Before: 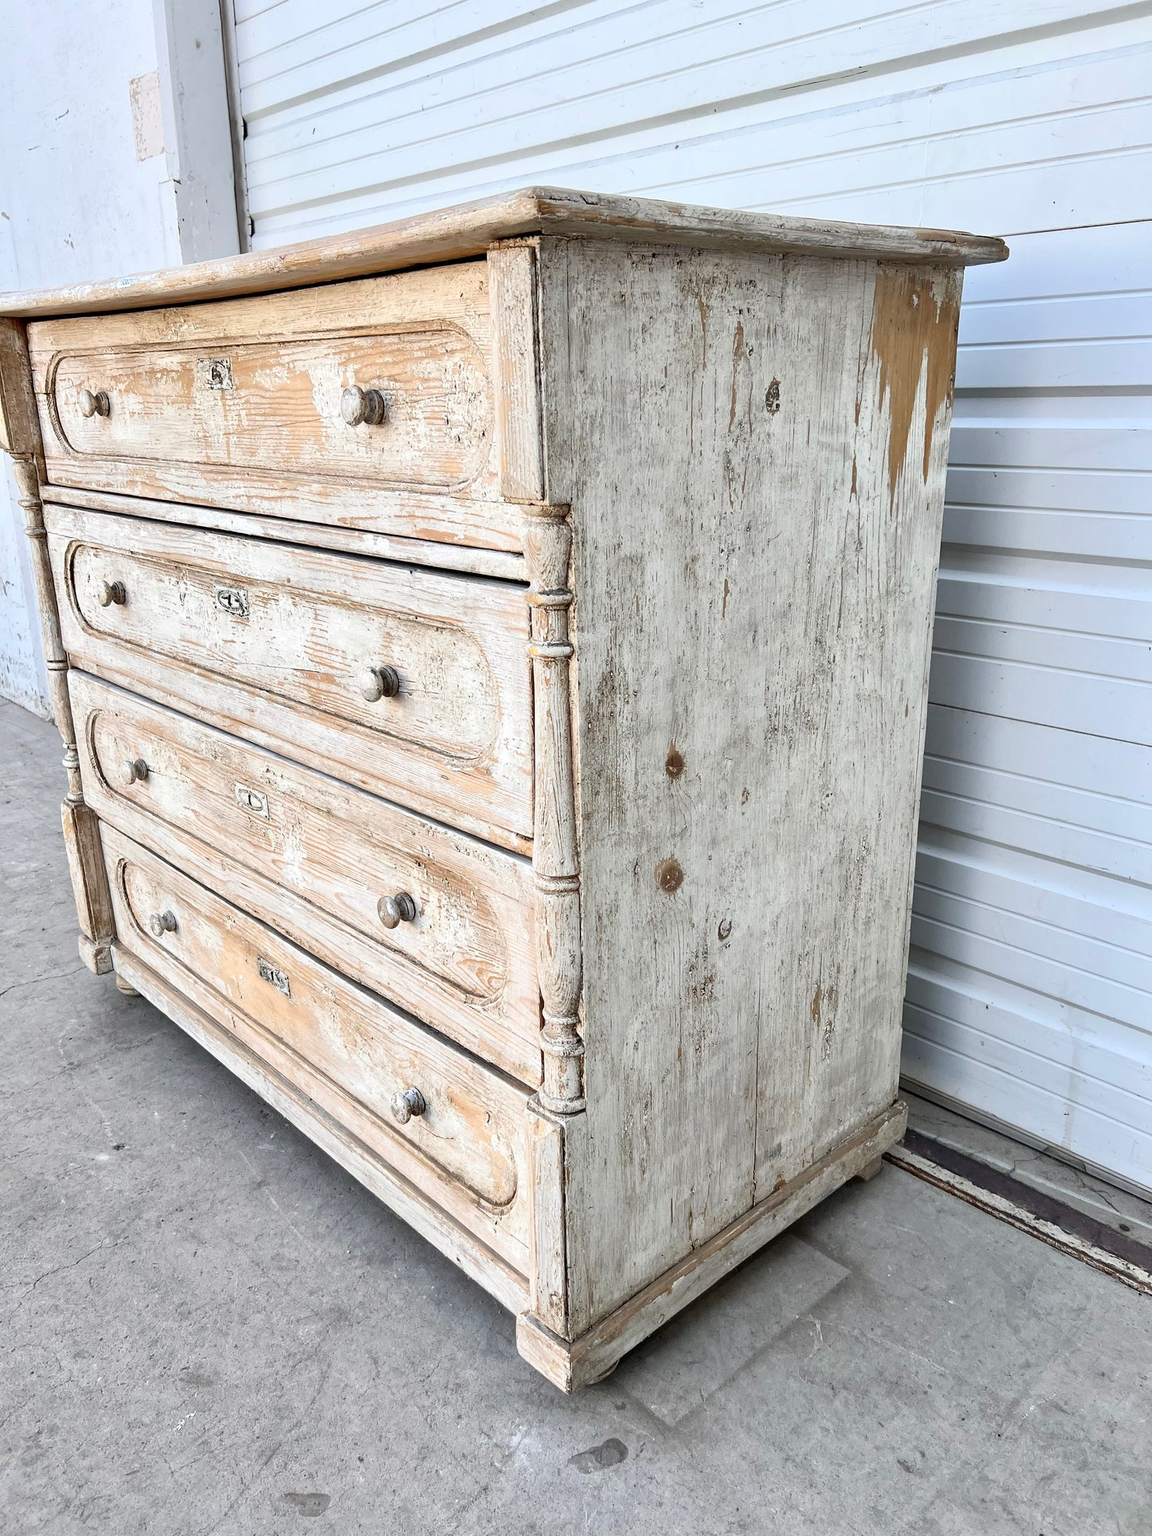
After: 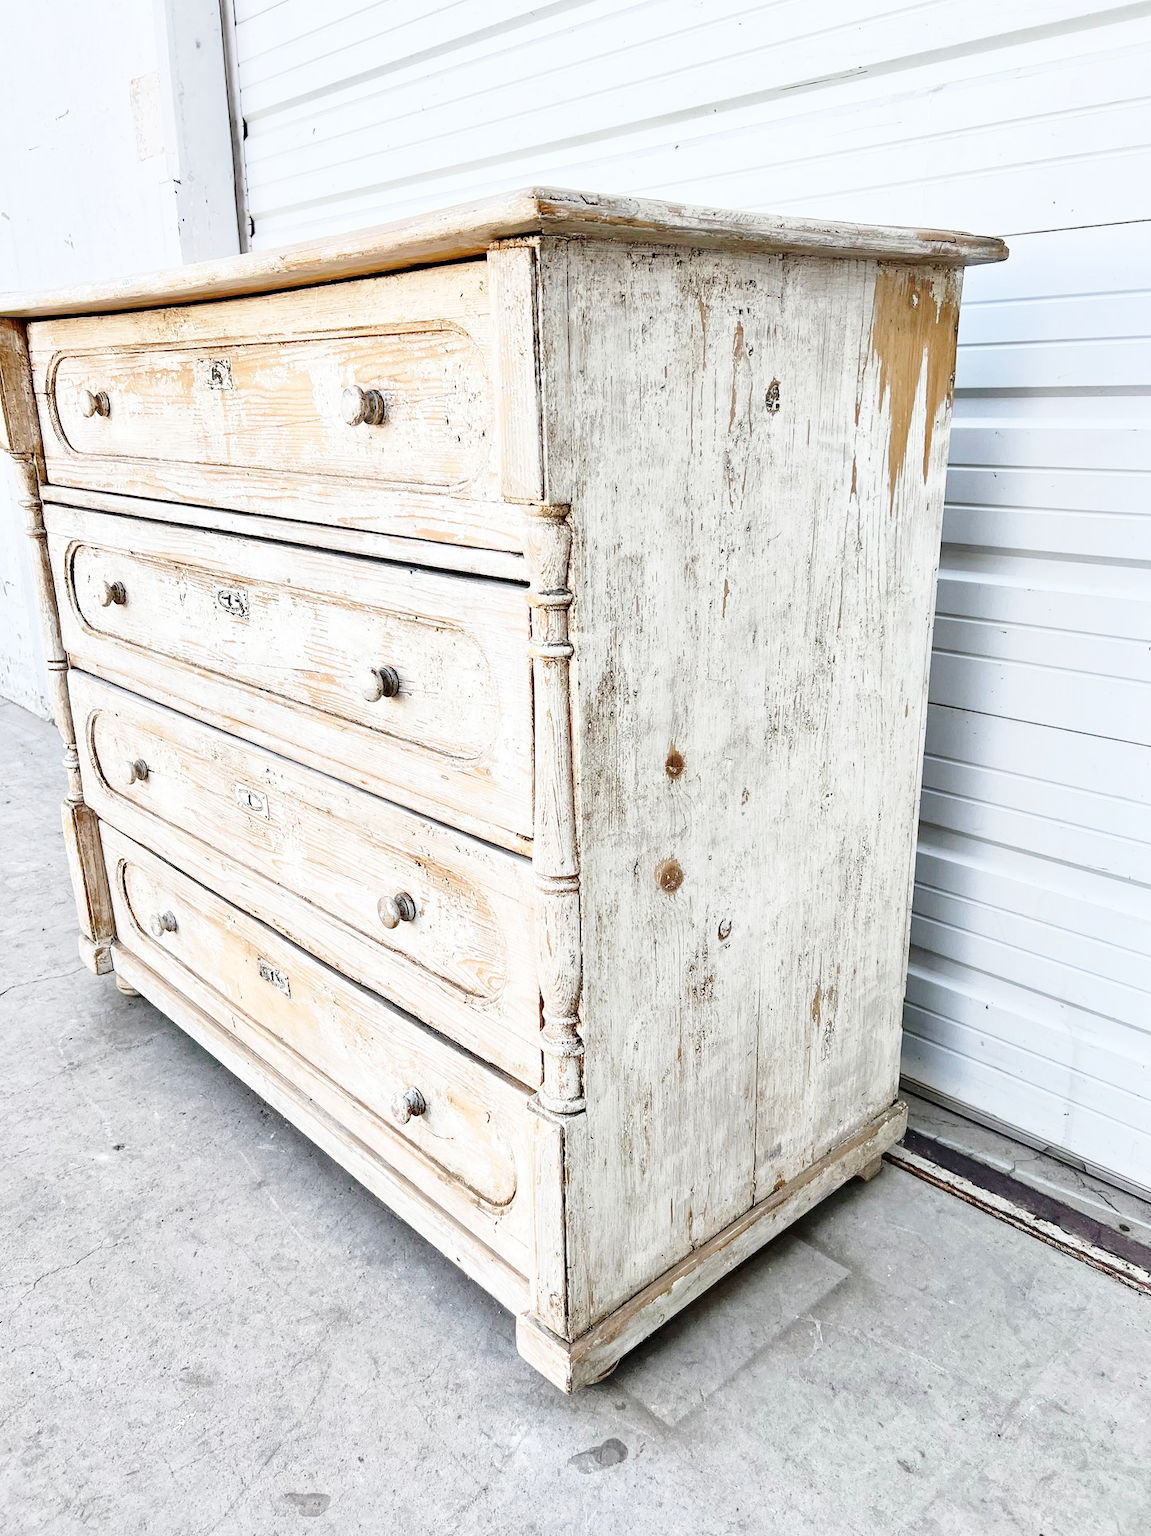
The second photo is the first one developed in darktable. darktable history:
color zones: curves: ch0 [(0.27, 0.396) (0.563, 0.504) (0.75, 0.5) (0.787, 0.307)], mix -95.01%
base curve: curves: ch0 [(0, 0) (0.028, 0.03) (0.121, 0.232) (0.46, 0.748) (0.859, 0.968) (1, 1)], preserve colors none
